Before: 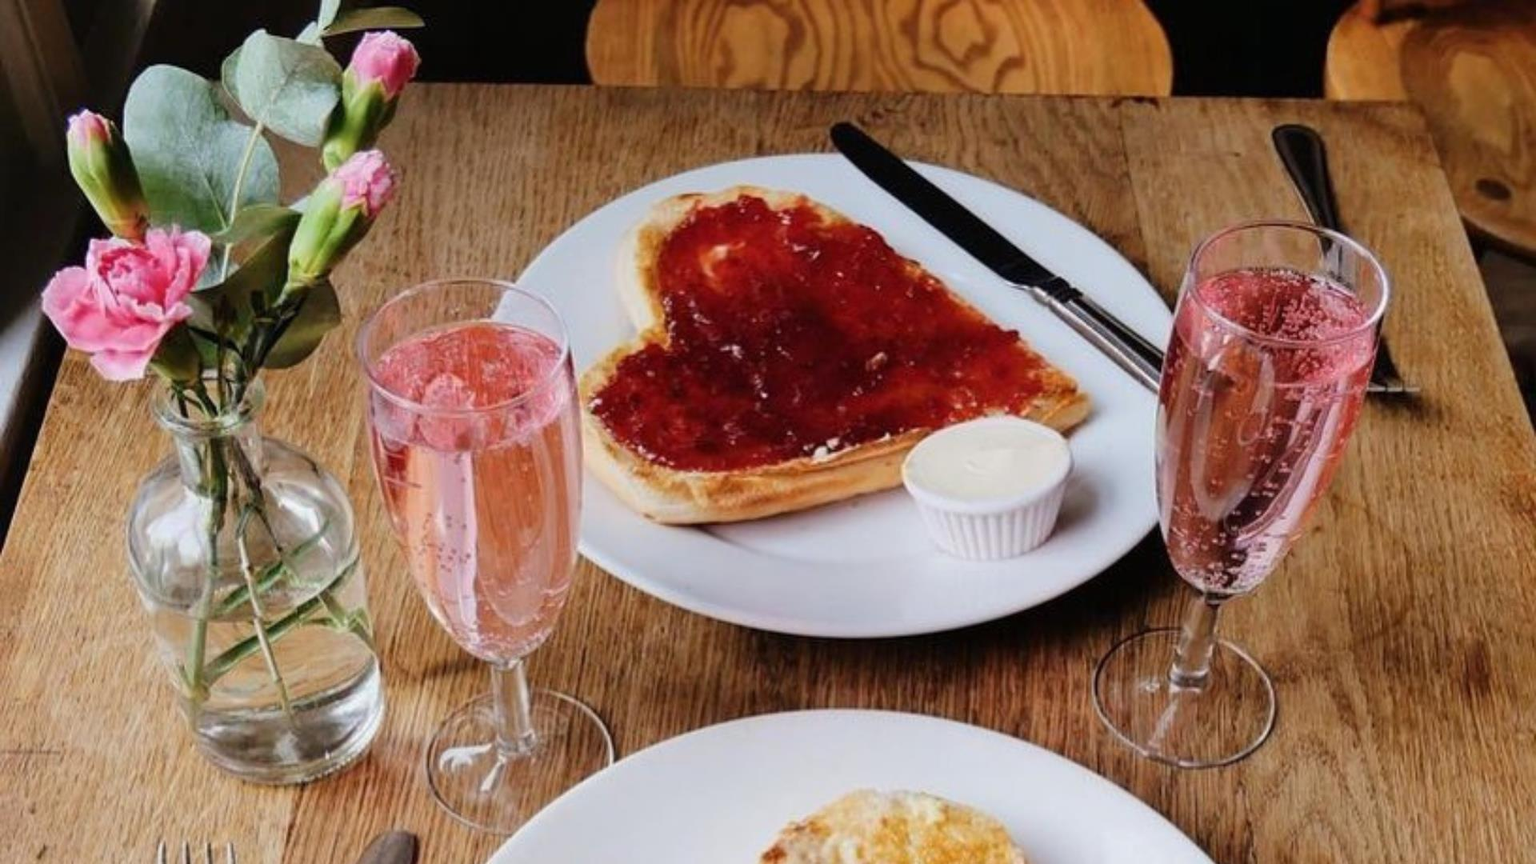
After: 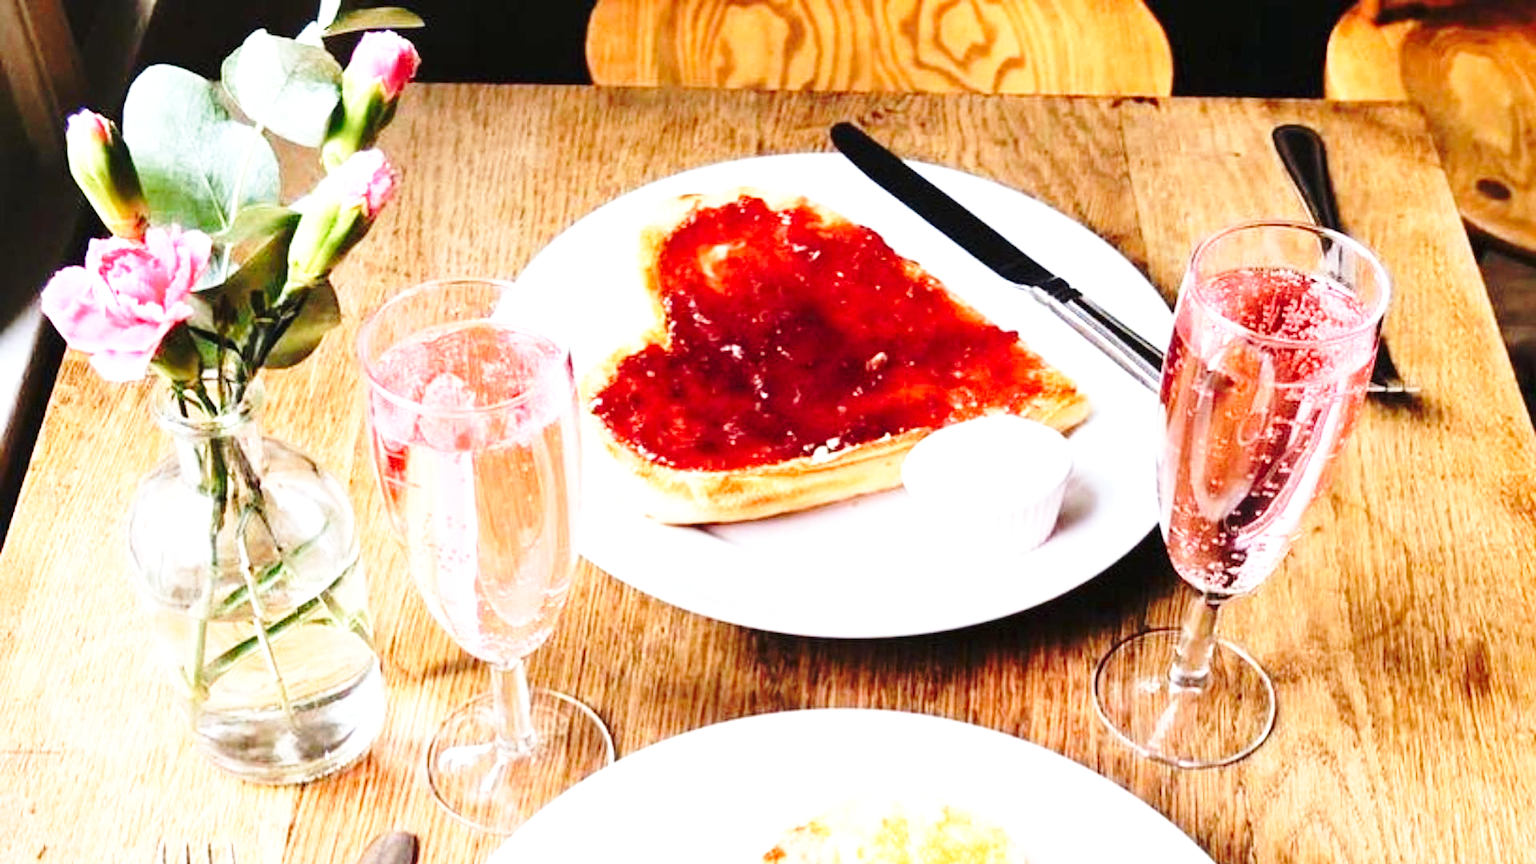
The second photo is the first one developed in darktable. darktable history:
exposure: black level correction 0, exposure 1.2 EV, compensate exposure bias true, compensate highlight preservation false
base curve: curves: ch0 [(0, 0) (0.036, 0.037) (0.121, 0.228) (0.46, 0.76) (0.859, 0.983) (1, 1)], preserve colors none
